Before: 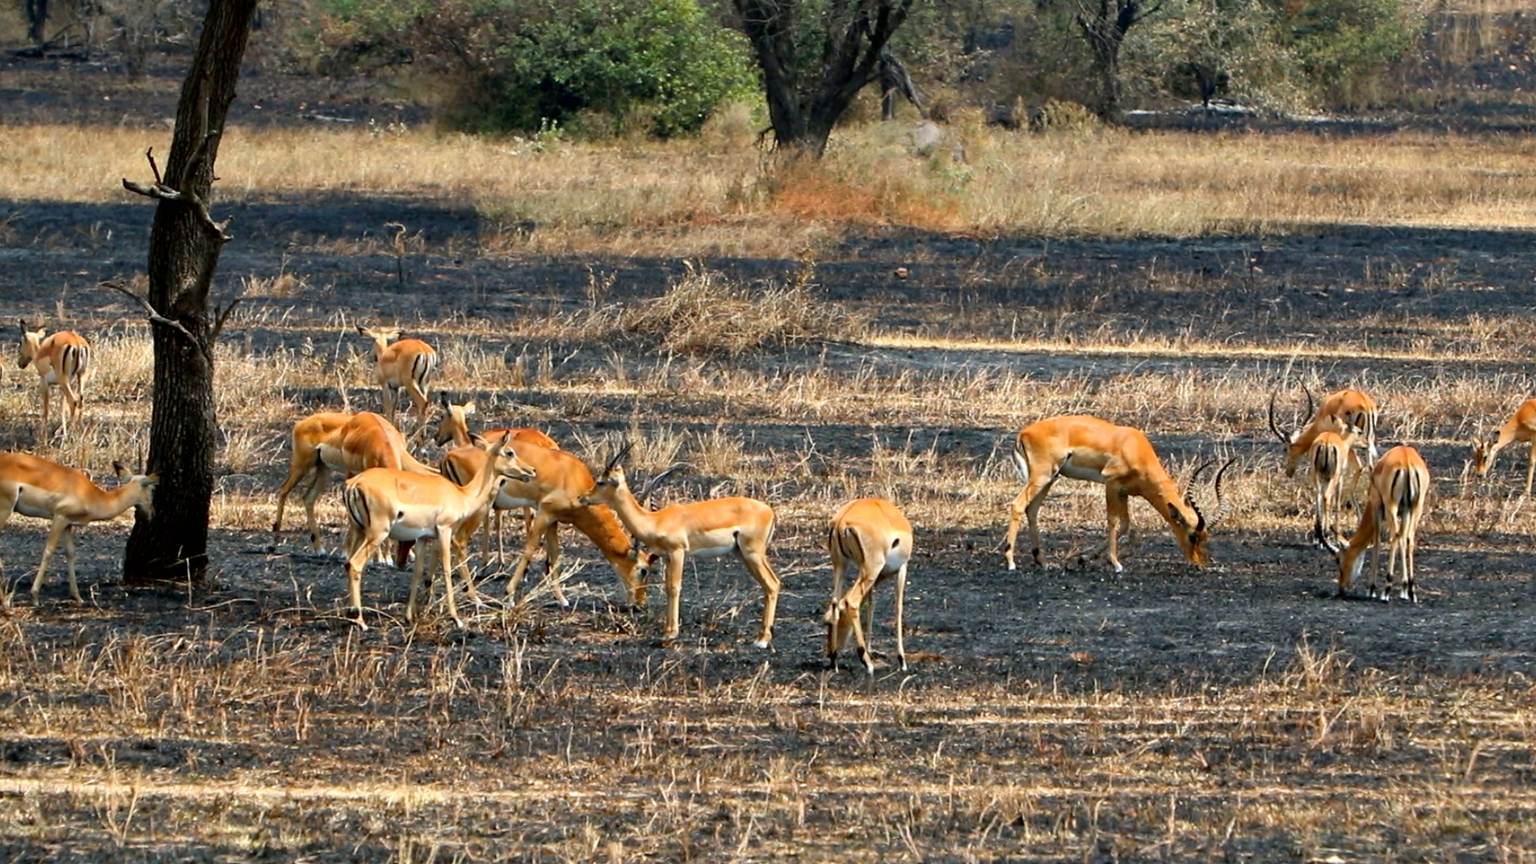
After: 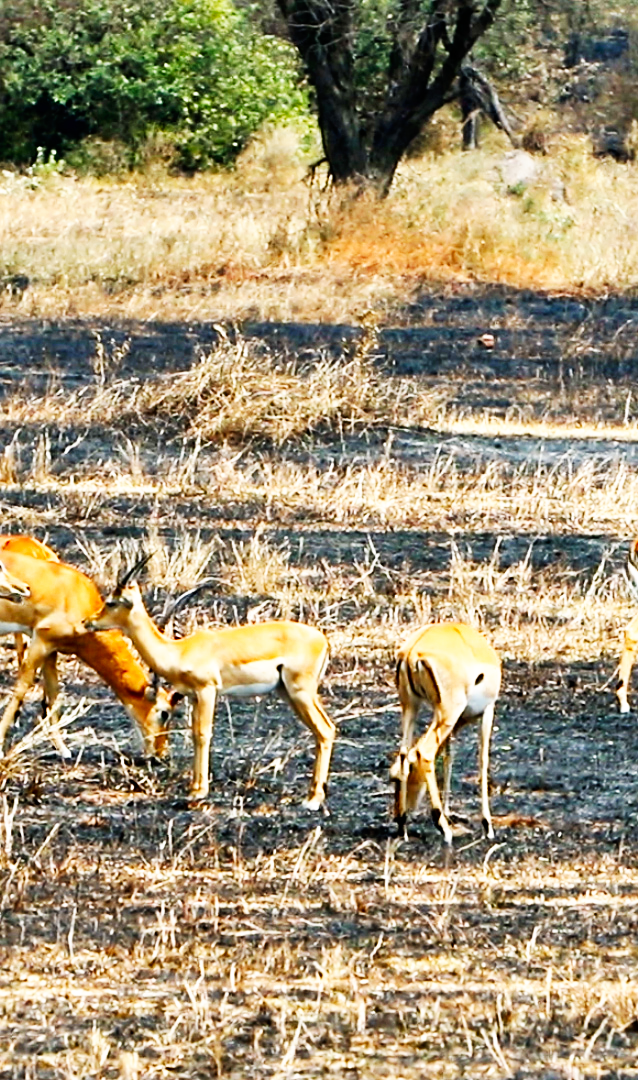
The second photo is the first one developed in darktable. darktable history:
exposure: exposure -0.048 EV, compensate highlight preservation false
sharpen: amount 0.2
crop: left 33.36%, right 33.36%
base curve: curves: ch0 [(0, 0) (0.007, 0.004) (0.027, 0.03) (0.046, 0.07) (0.207, 0.54) (0.442, 0.872) (0.673, 0.972) (1, 1)], preserve colors none
shadows and highlights: soften with gaussian
